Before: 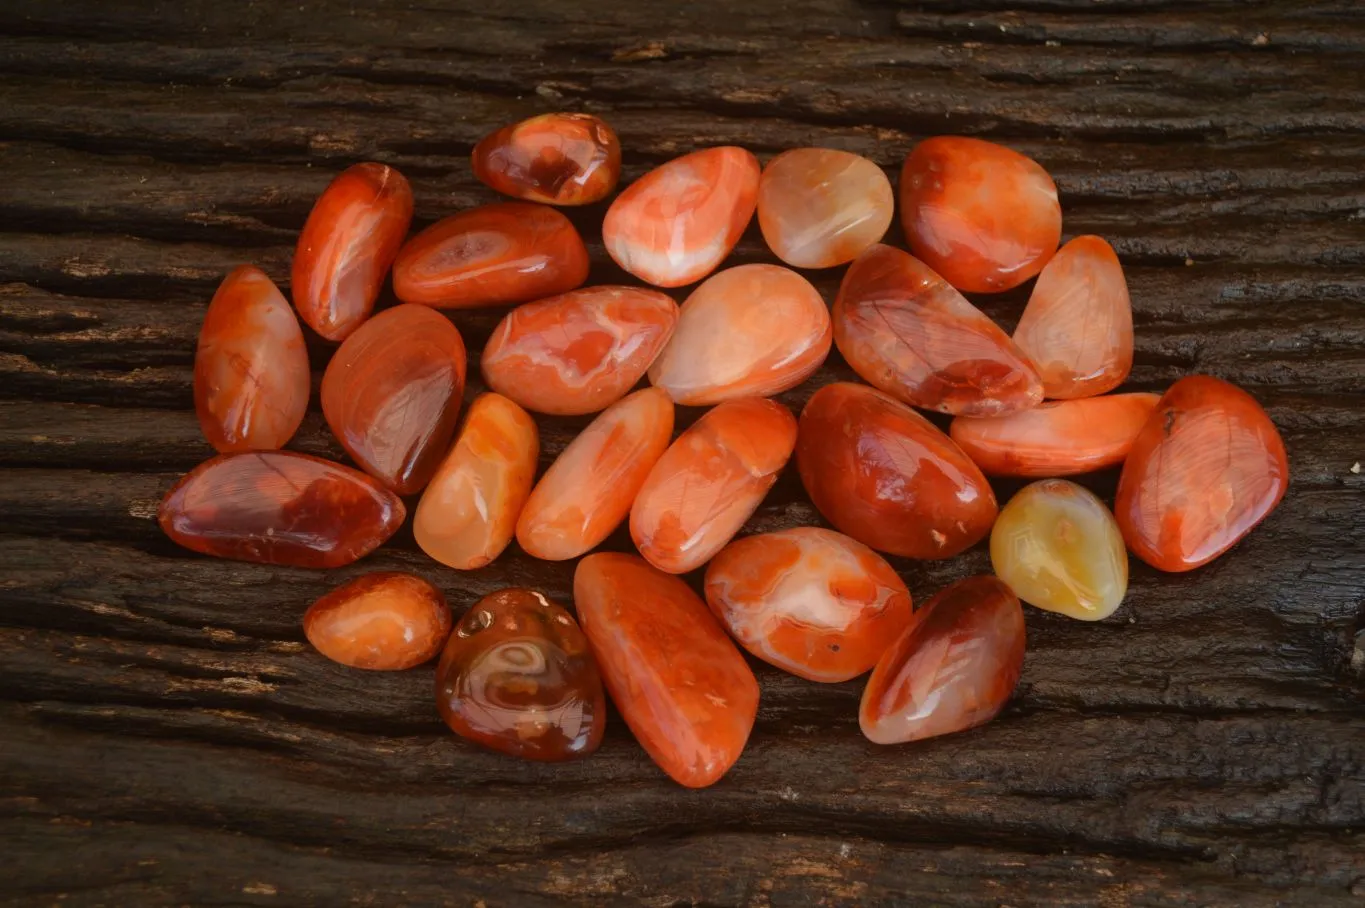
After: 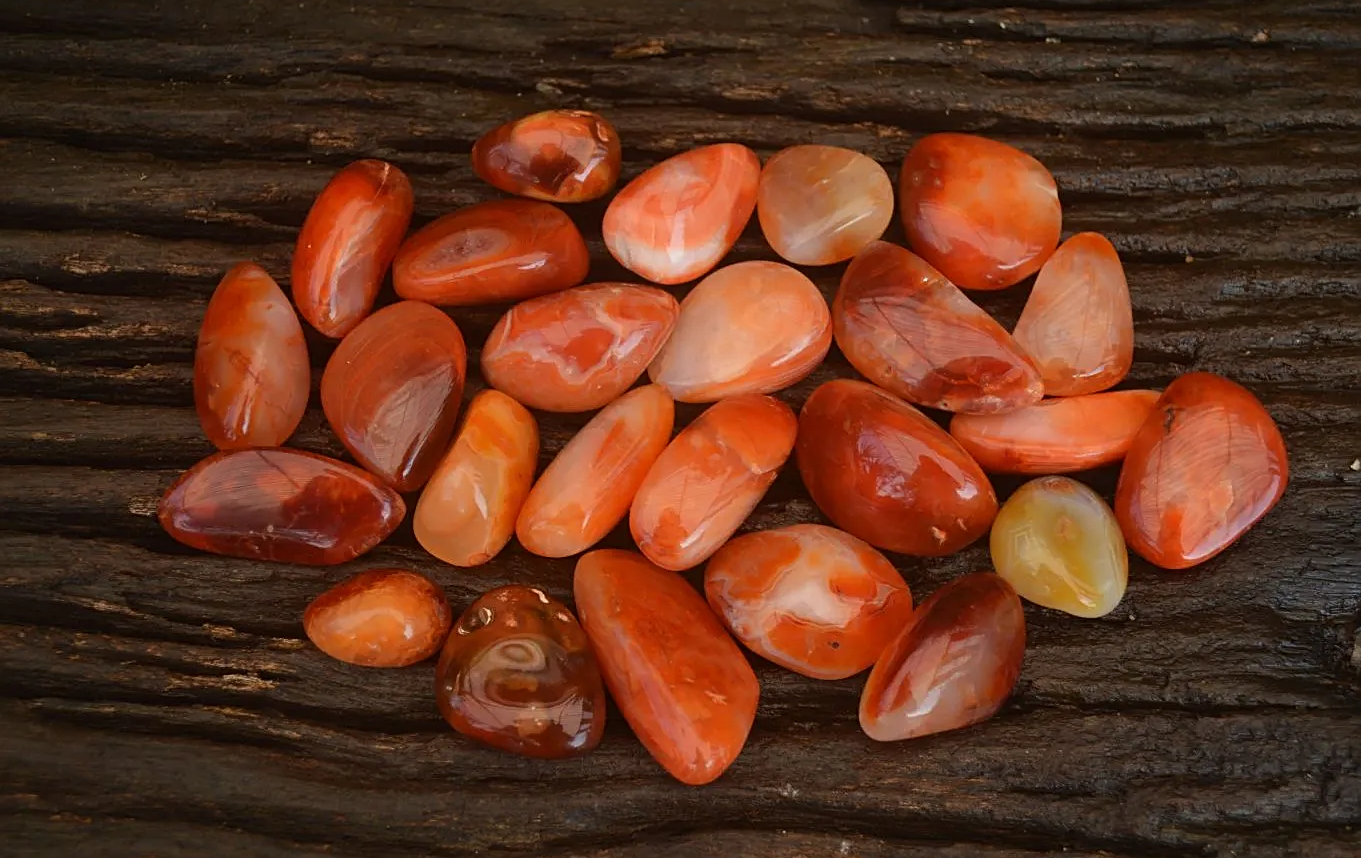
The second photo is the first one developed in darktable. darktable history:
crop: top 0.434%, right 0.257%, bottom 5.034%
sharpen: on, module defaults
